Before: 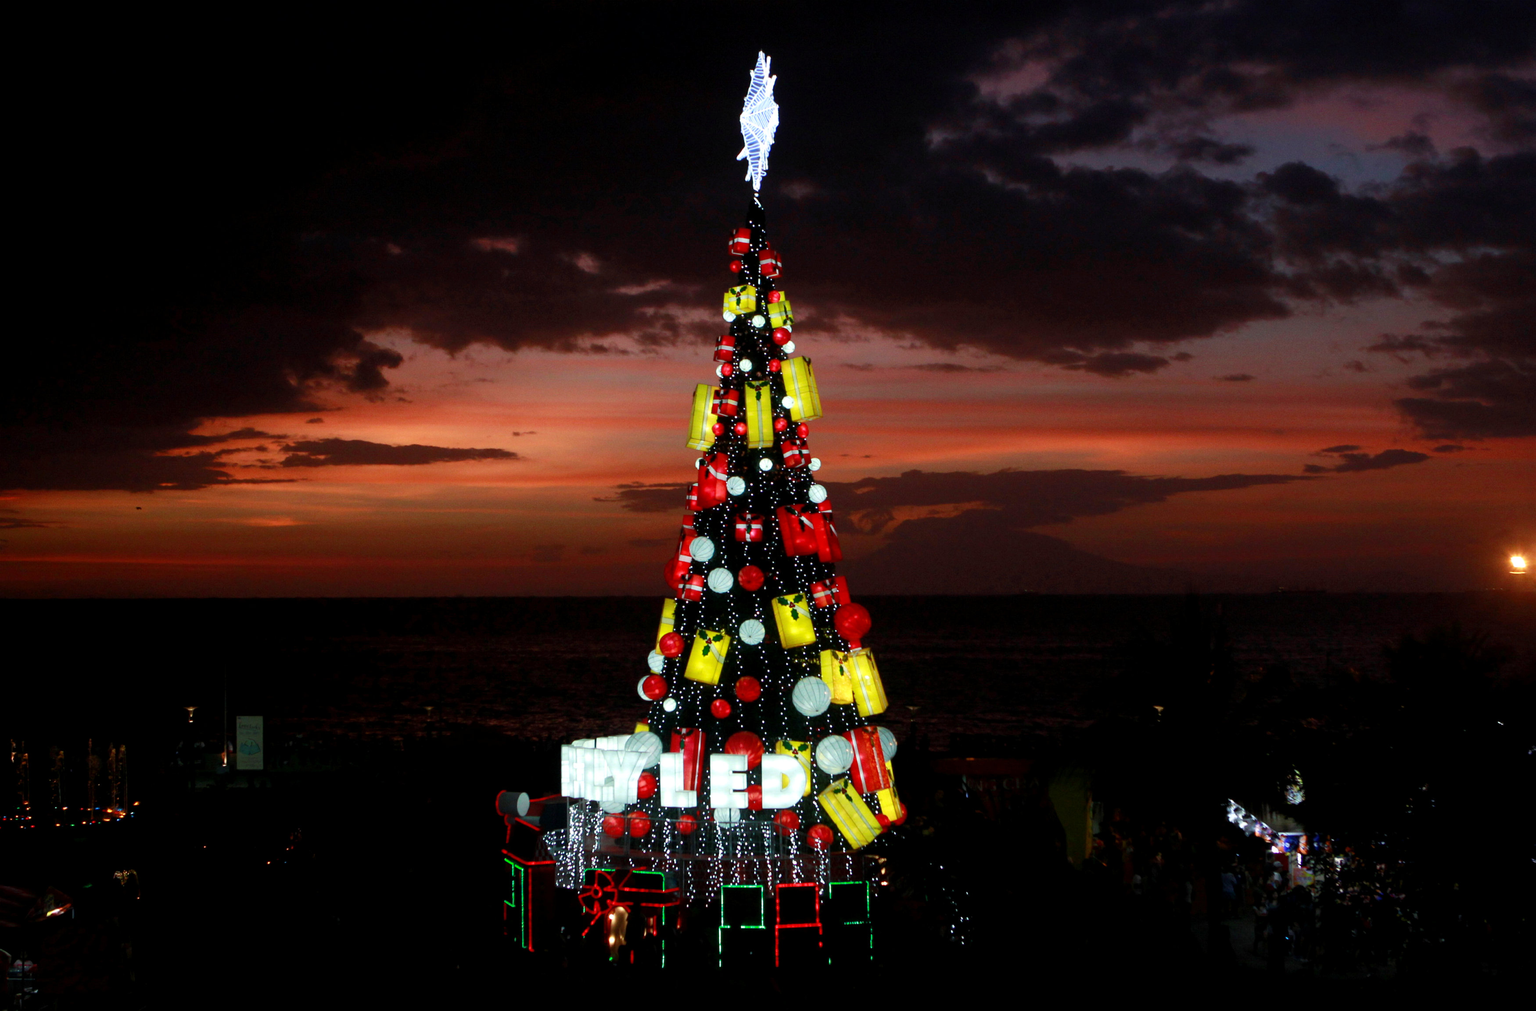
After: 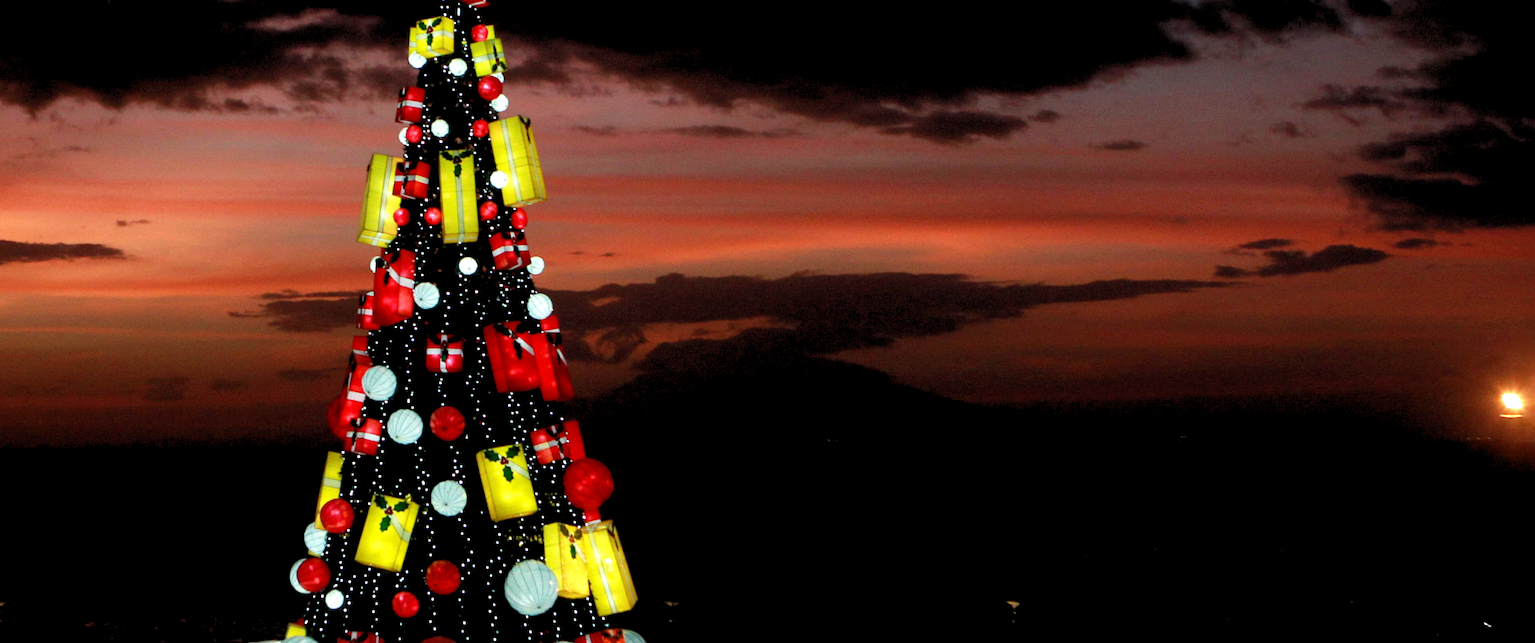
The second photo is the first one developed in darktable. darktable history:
rgb levels: levels [[0.01, 0.419, 0.839], [0, 0.5, 1], [0, 0.5, 1]]
crop and rotate: left 27.938%, top 27.046%, bottom 27.046%
